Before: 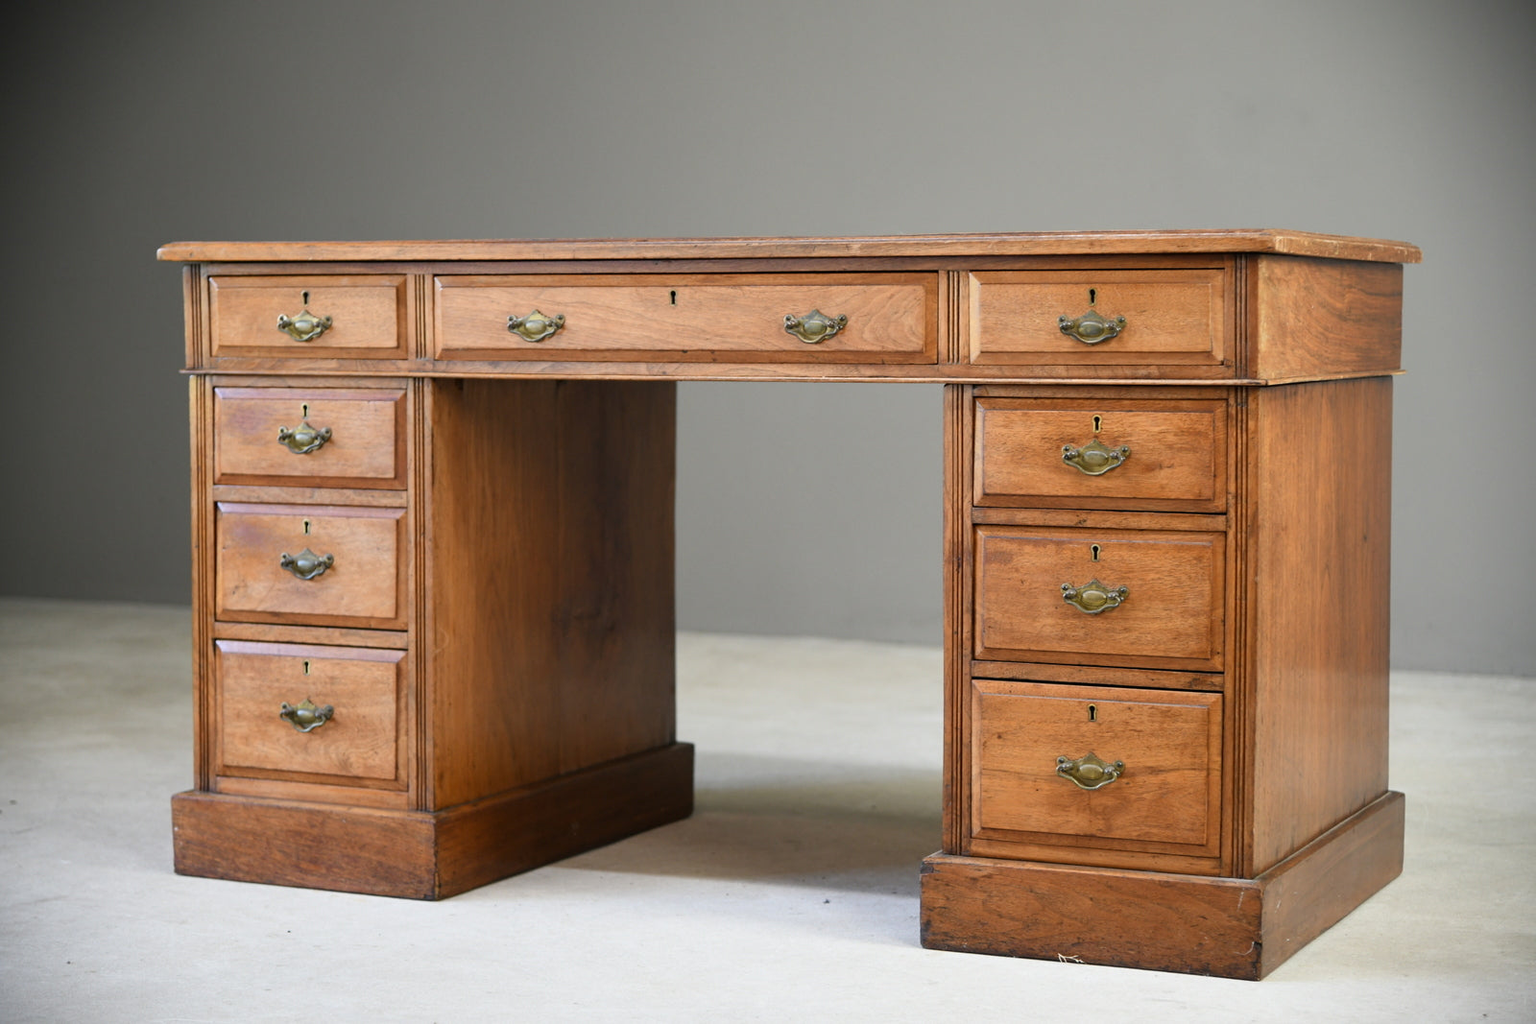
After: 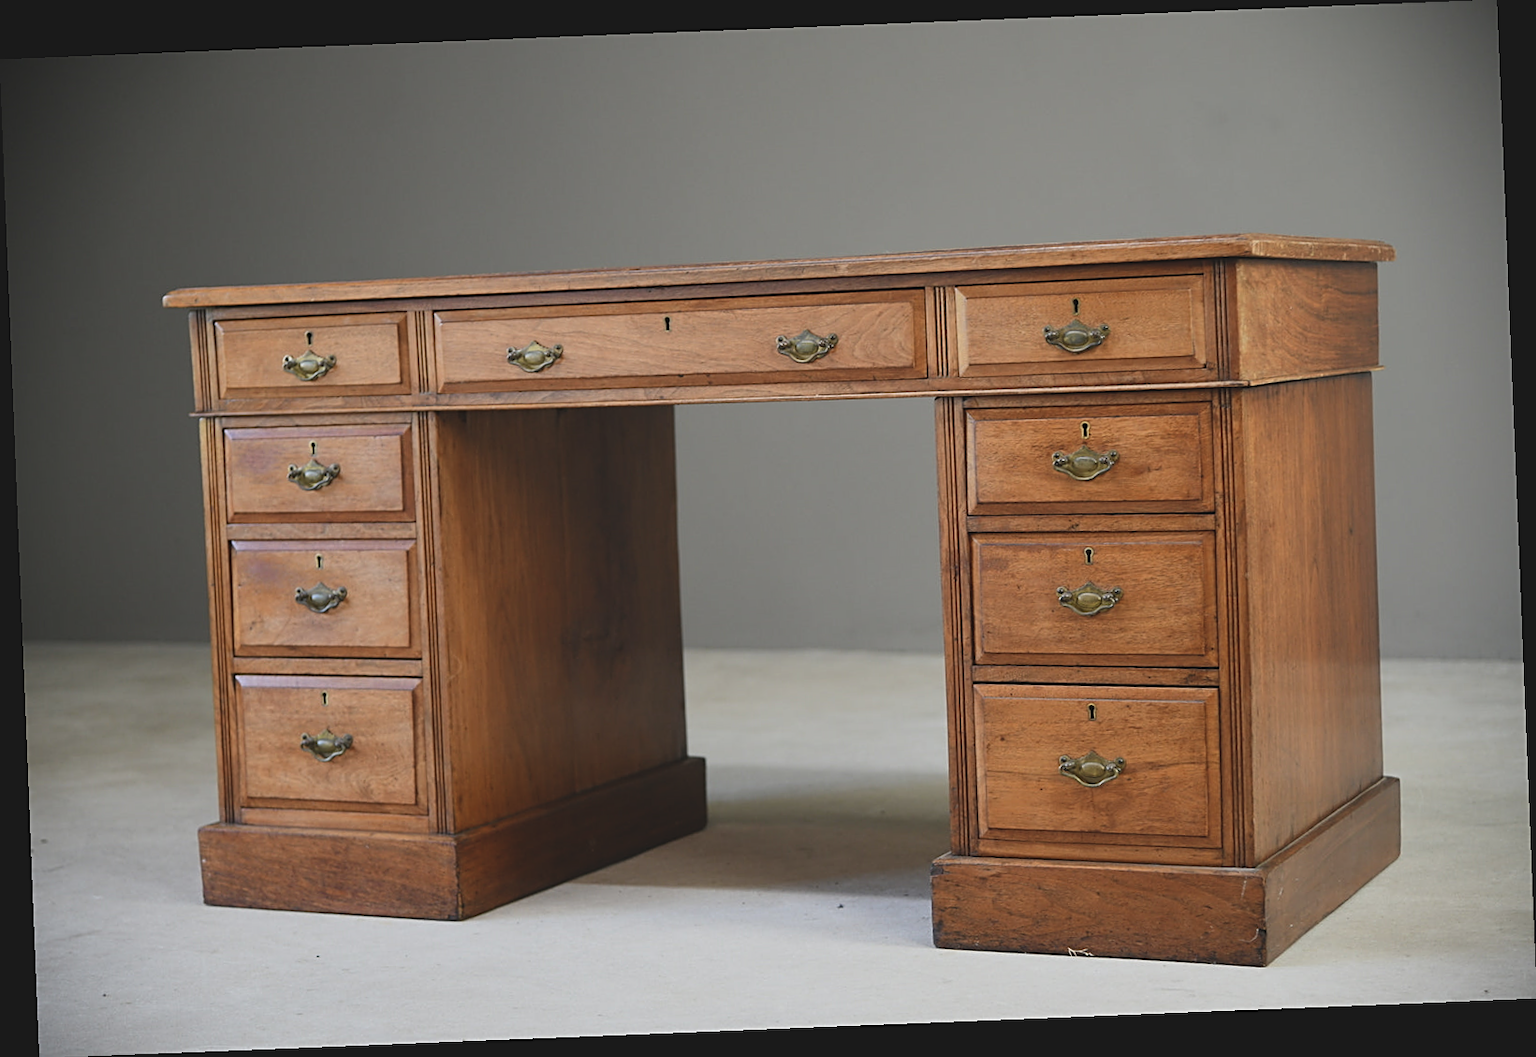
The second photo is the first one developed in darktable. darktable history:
exposure: black level correction -0.015, exposure -0.5 EV, compensate highlight preservation false
rotate and perspective: rotation -2.29°, automatic cropping off
sharpen: on, module defaults
